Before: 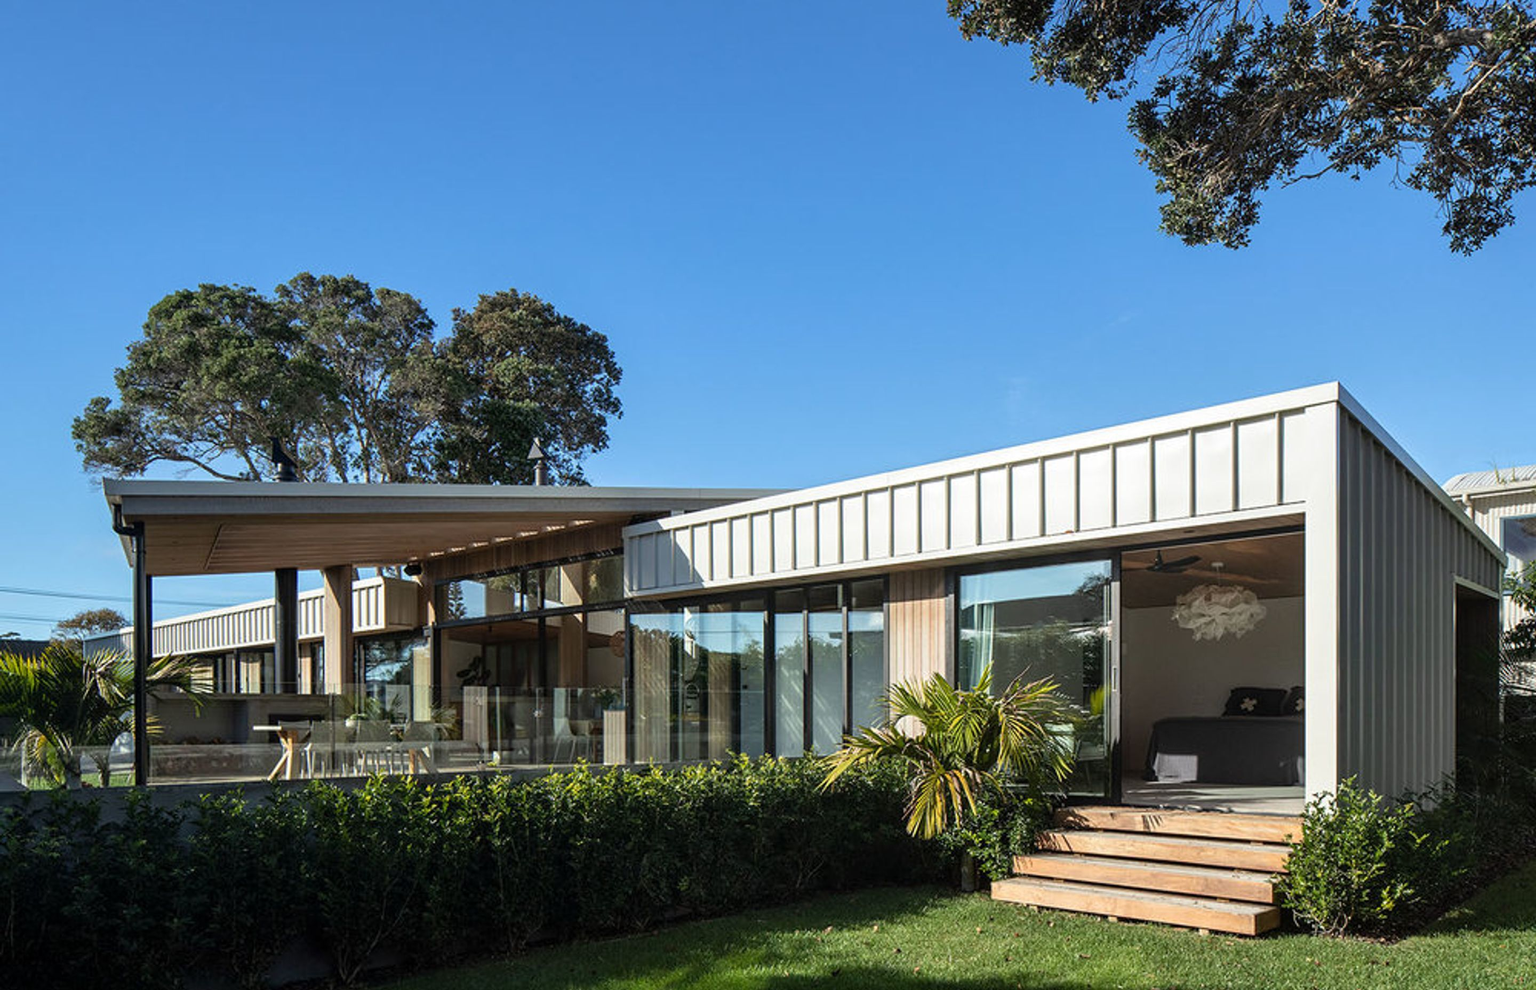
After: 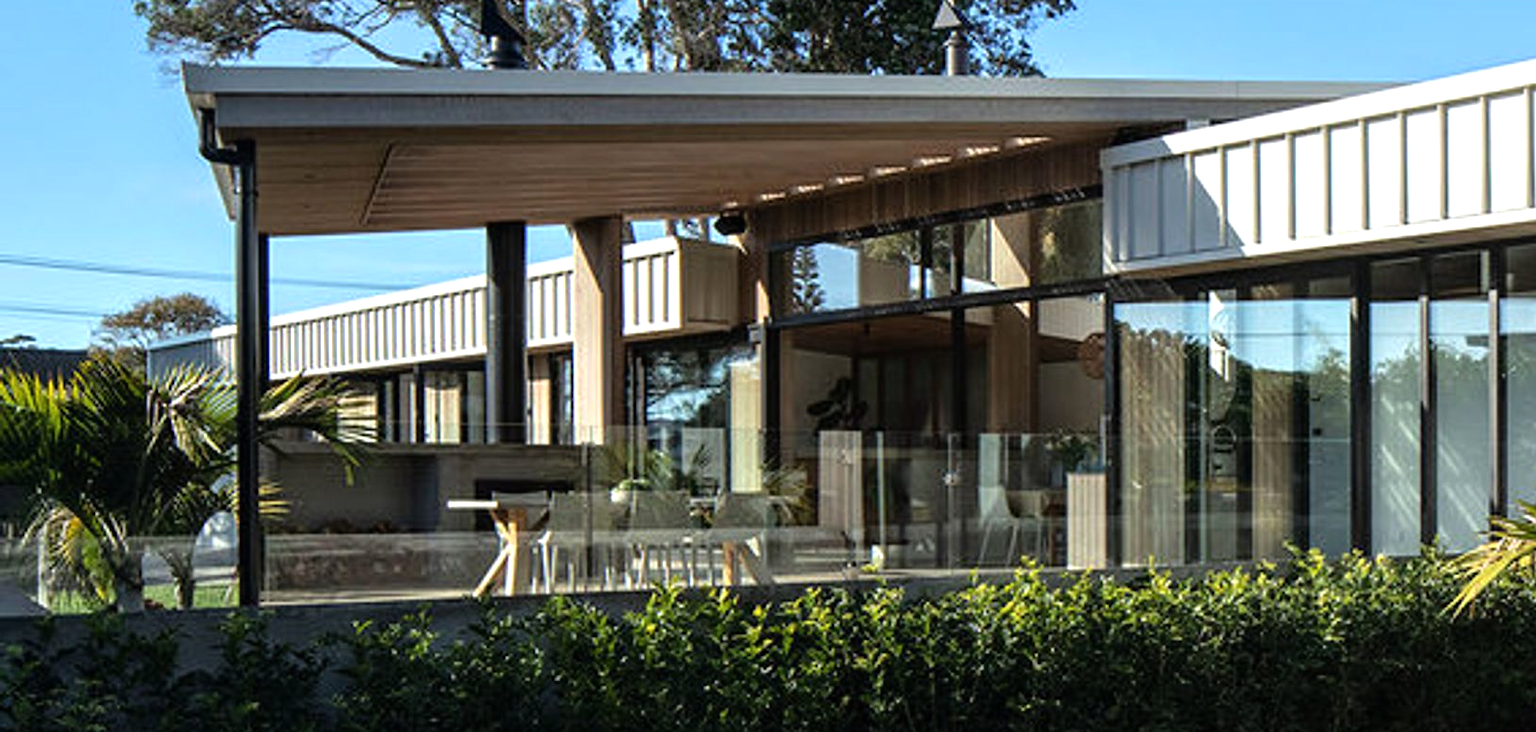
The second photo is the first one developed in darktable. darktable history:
crop: top 44.765%, right 43.43%, bottom 13.332%
tone equalizer: -8 EV -0.4 EV, -7 EV -0.39 EV, -6 EV -0.329 EV, -5 EV -0.242 EV, -3 EV 0.231 EV, -2 EV 0.329 EV, -1 EV 0.404 EV, +0 EV 0.409 EV
